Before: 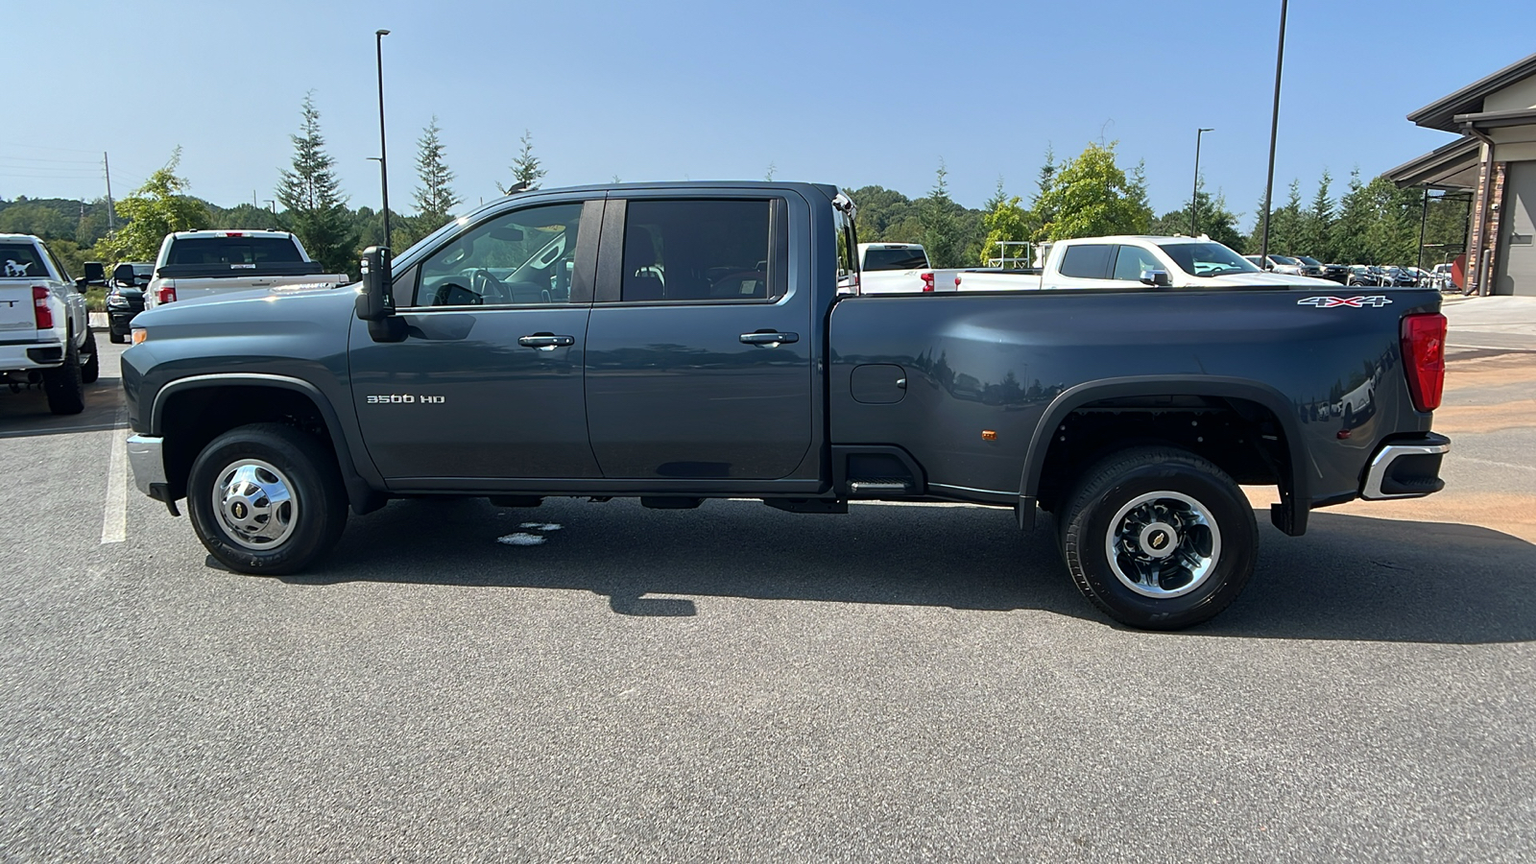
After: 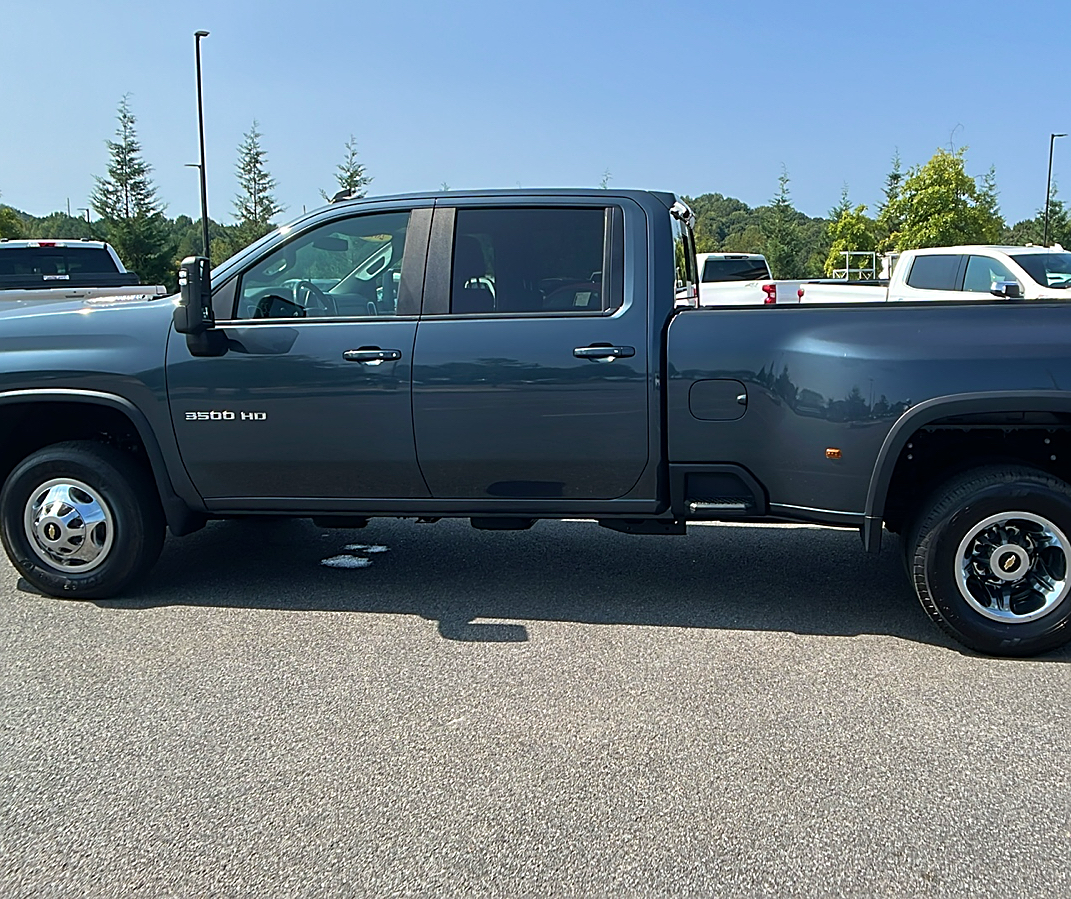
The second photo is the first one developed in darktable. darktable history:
velvia: on, module defaults
crop and rotate: left 12.383%, right 20.675%
sharpen: amount 0.489
